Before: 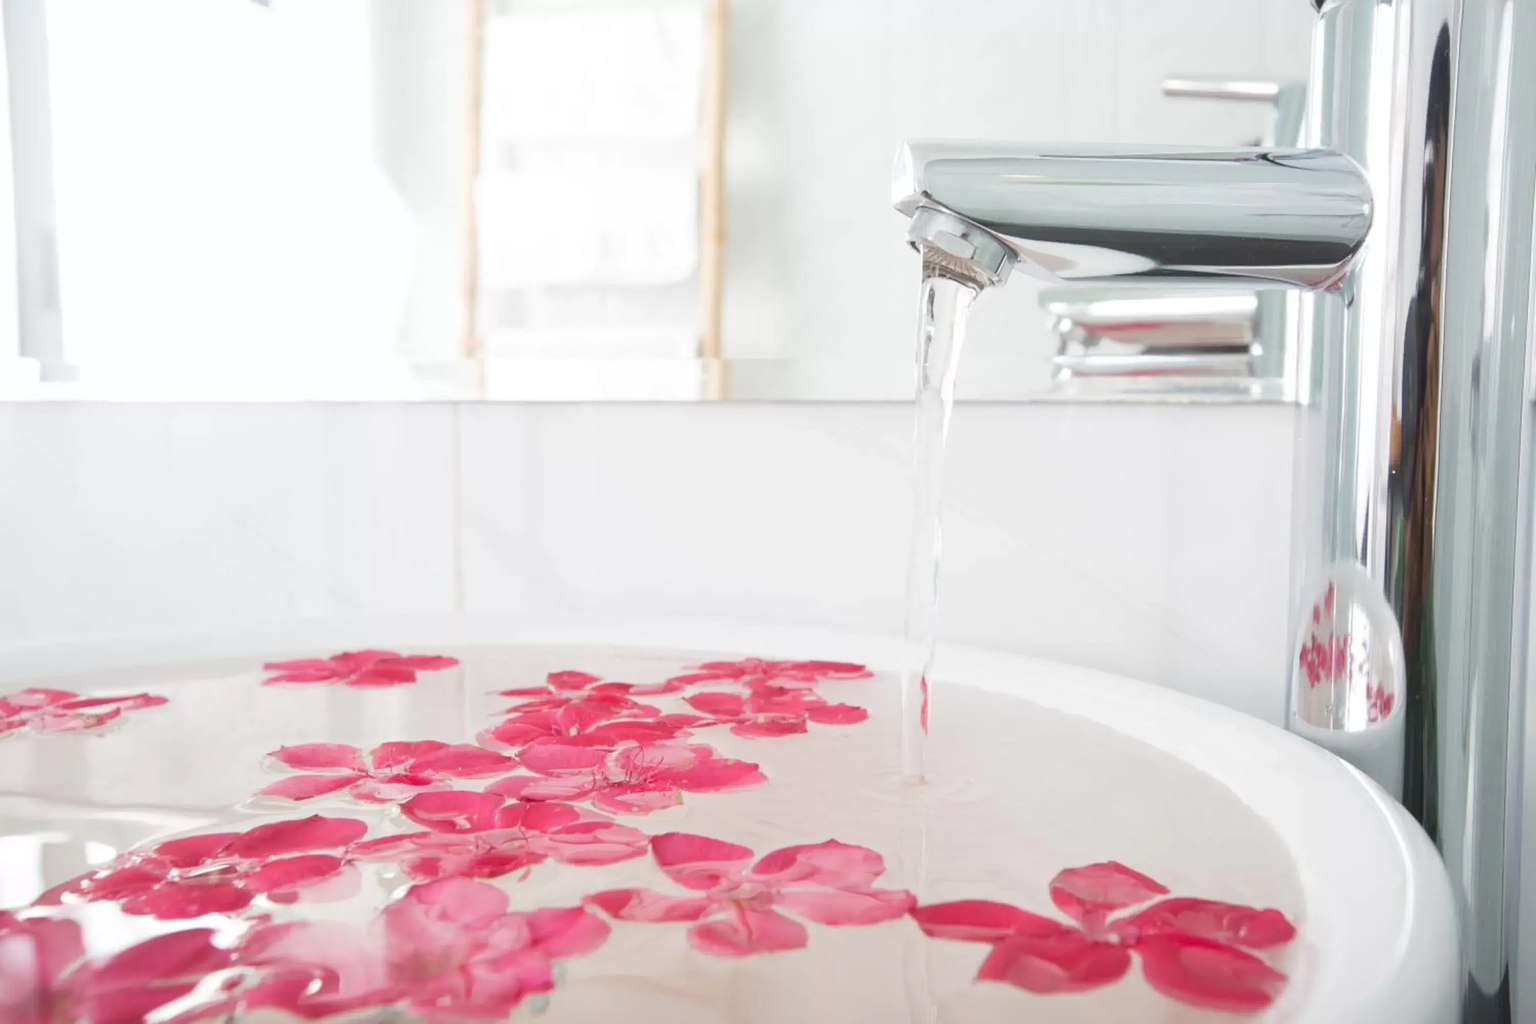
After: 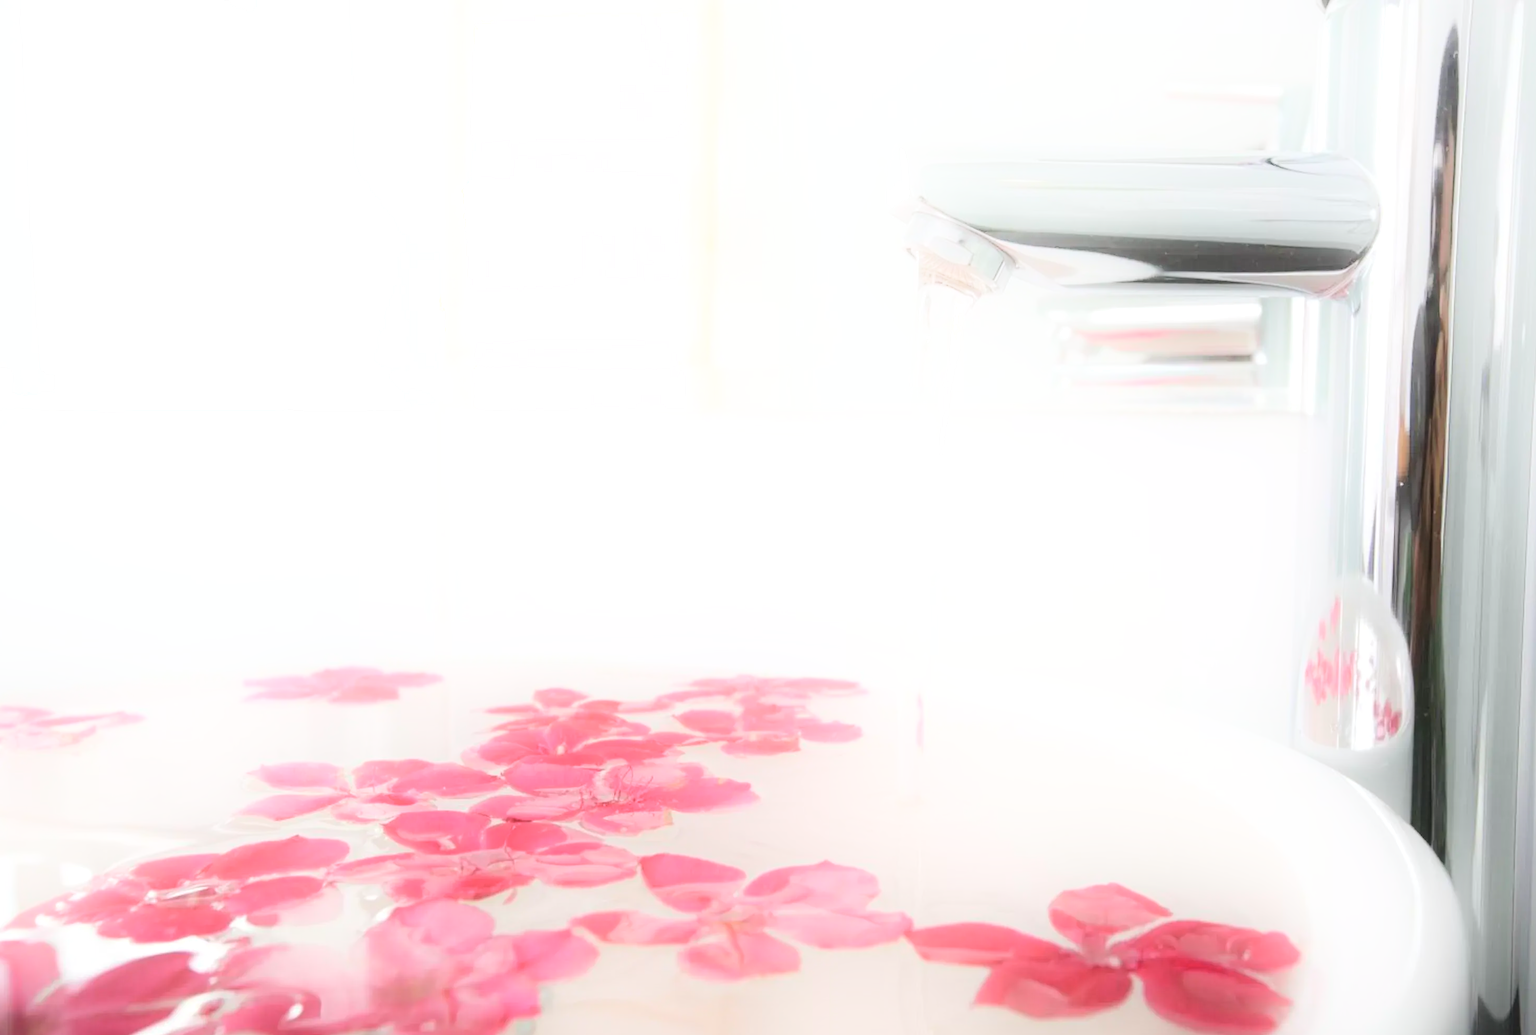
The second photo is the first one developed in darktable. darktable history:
color balance: mode lift, gamma, gain (sRGB), lift [1, 0.99, 1.01, 0.992], gamma [1, 1.037, 0.974, 0.963]
crop and rotate: left 1.774%, right 0.633%, bottom 1.28%
shadows and highlights: shadows -90, highlights 90, soften with gaussian
levels: levels [0.026, 0.507, 0.987]
